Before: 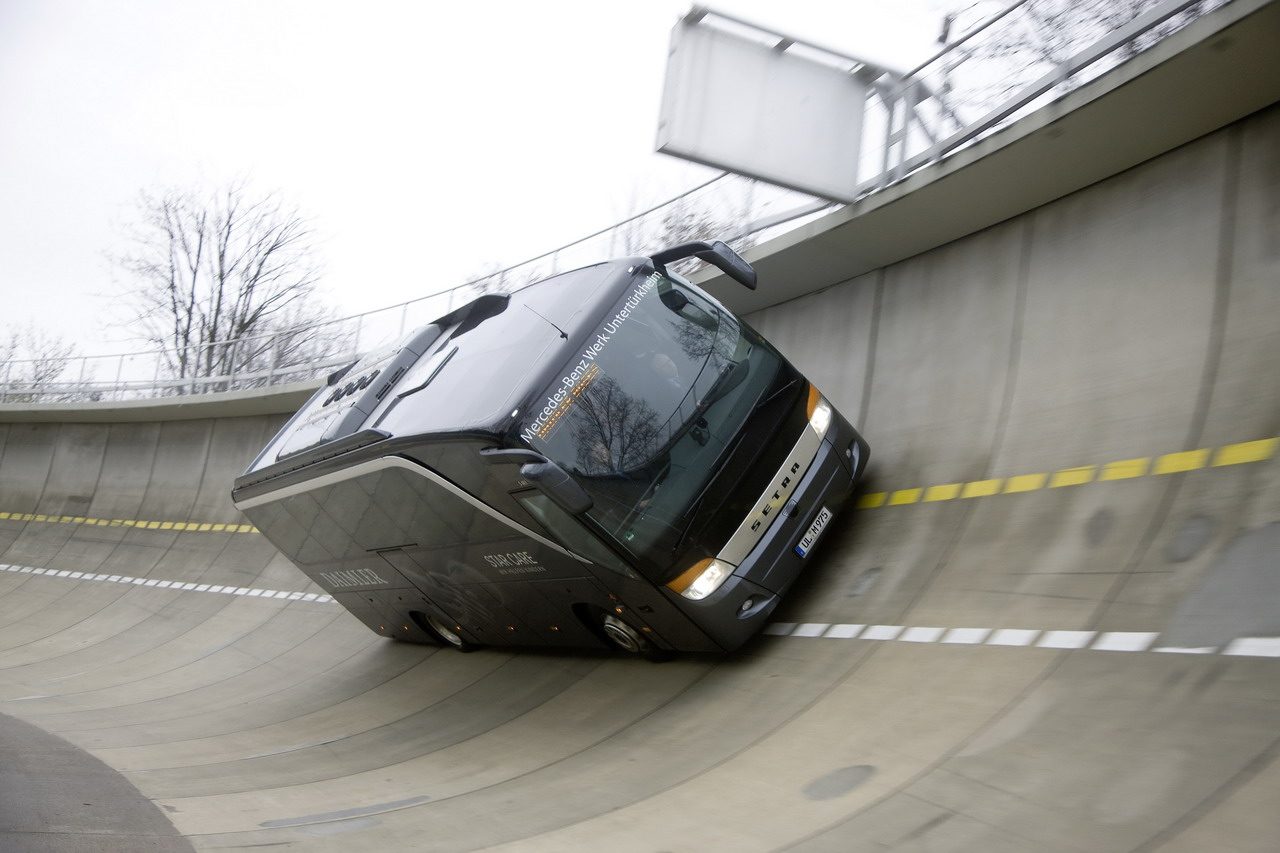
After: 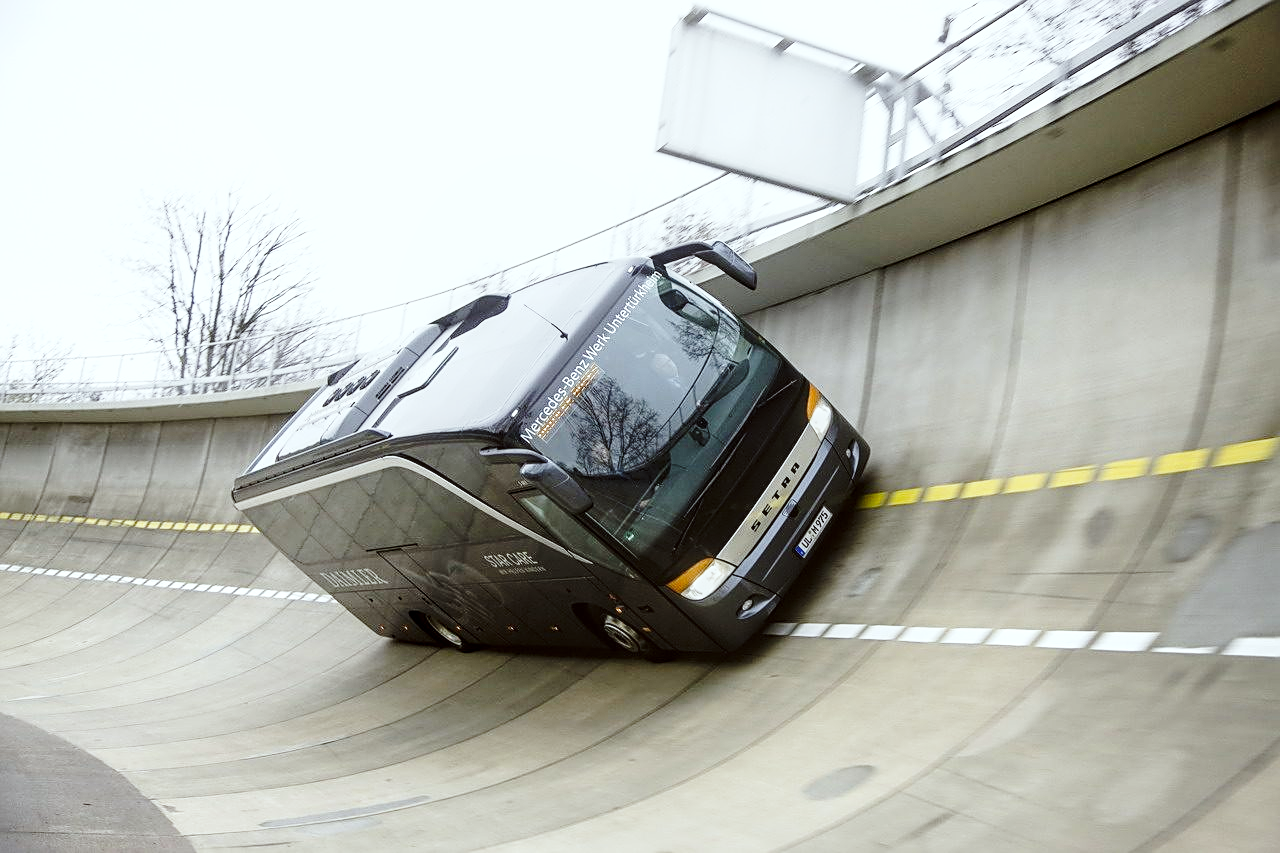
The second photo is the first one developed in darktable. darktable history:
sharpen: on, module defaults
base curve: curves: ch0 [(0, 0) (0.028, 0.03) (0.121, 0.232) (0.46, 0.748) (0.859, 0.968) (1, 1)], preserve colors none
local contrast: on, module defaults
color correction: highlights a* -2.87, highlights b* -1.91, shadows a* 2.21, shadows b* 2.75
